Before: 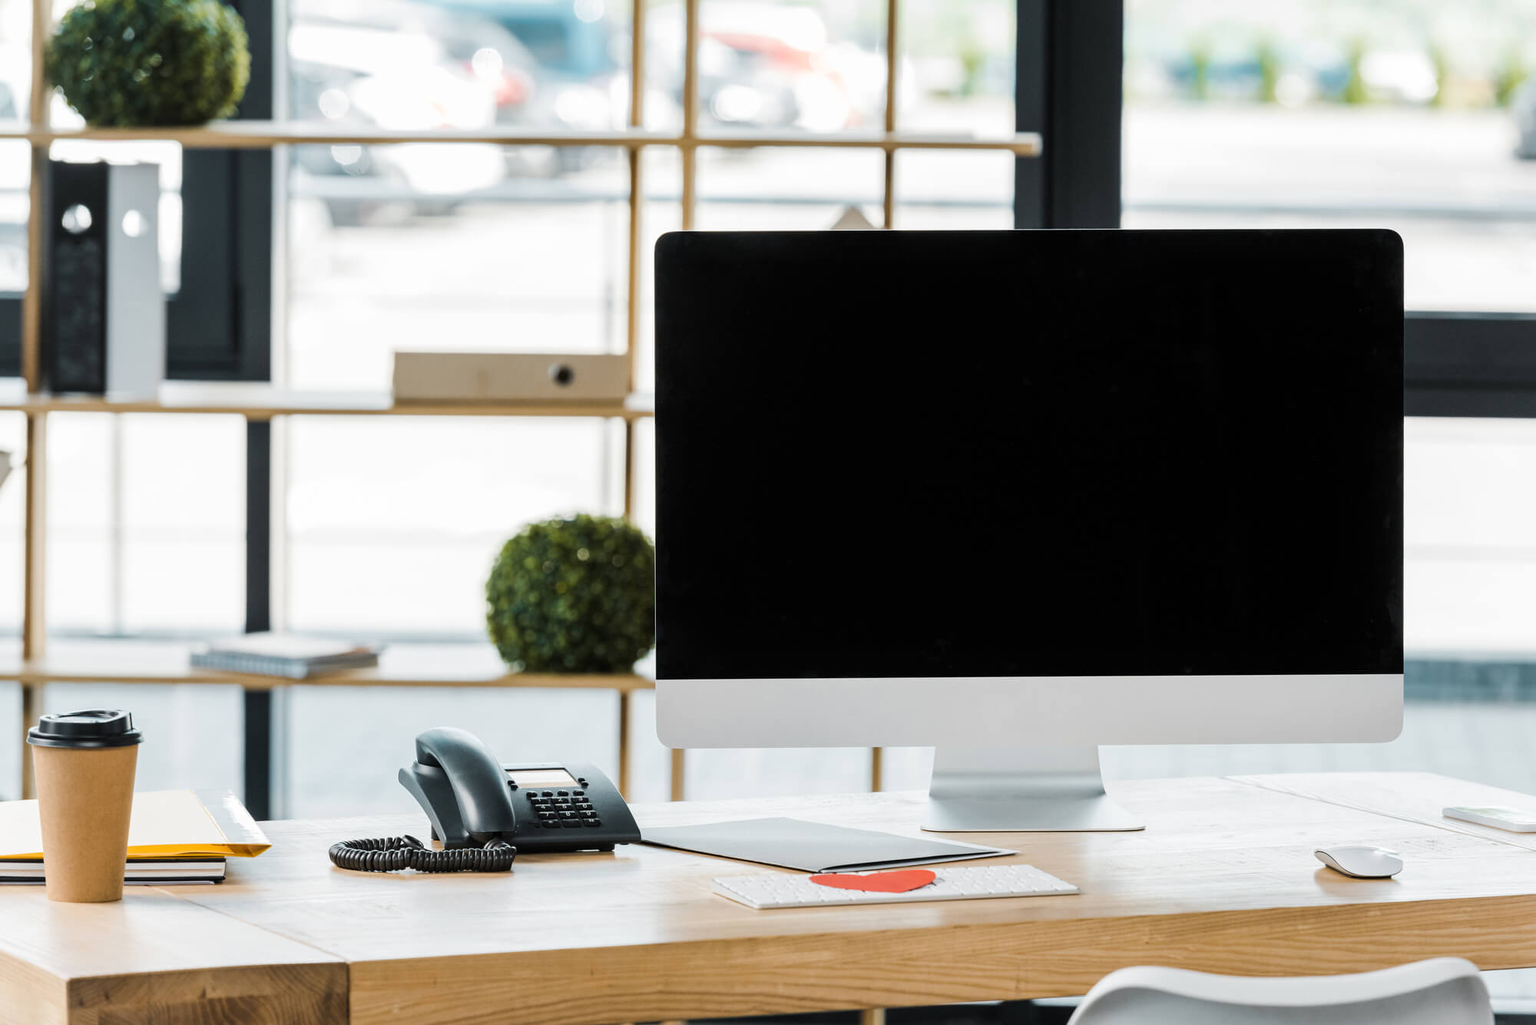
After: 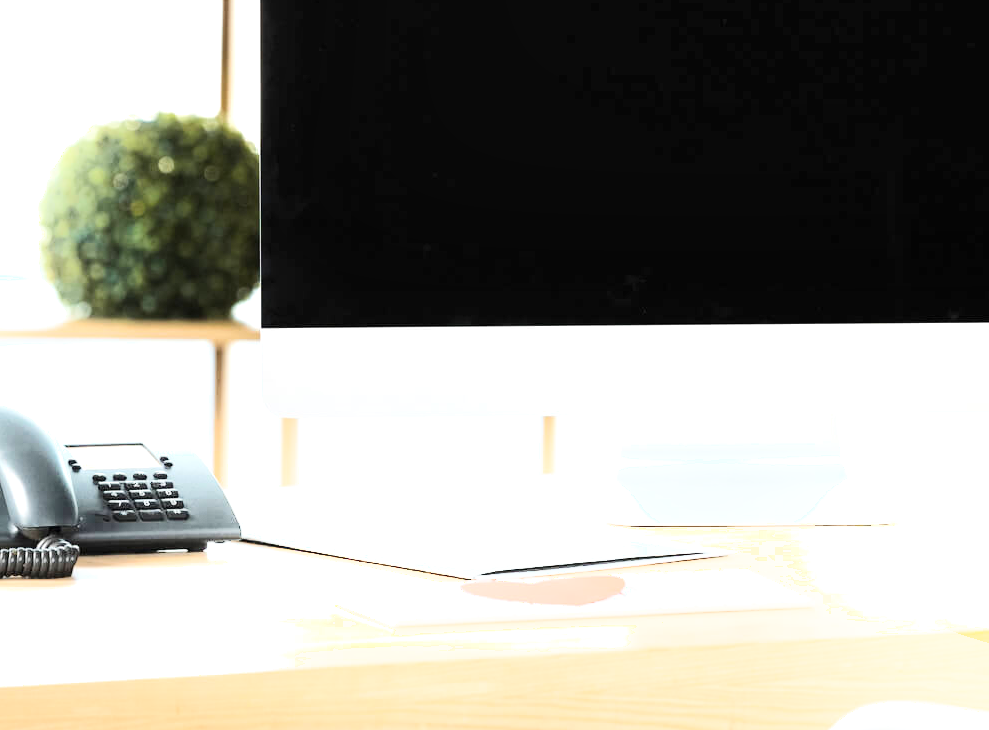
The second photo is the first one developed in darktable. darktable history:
shadows and highlights: highlights 70.7, soften with gaussian
crop: left 29.672%, top 41.786%, right 20.851%, bottom 3.487%
exposure: black level correction 0, exposure 0.9 EV, compensate highlight preservation false
